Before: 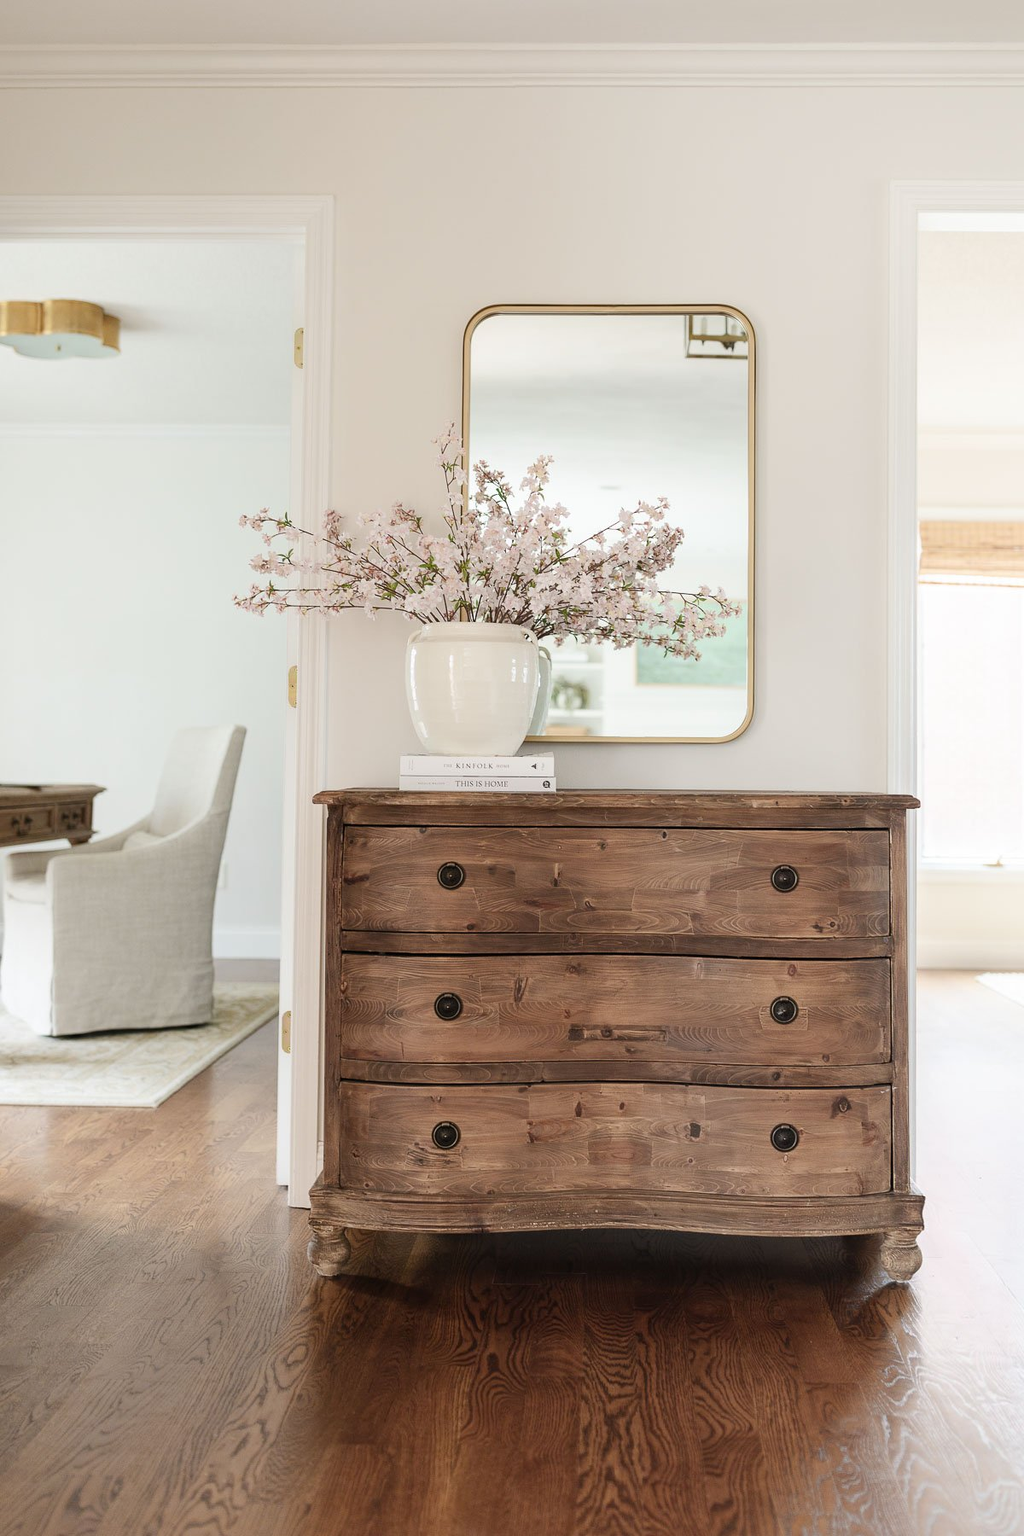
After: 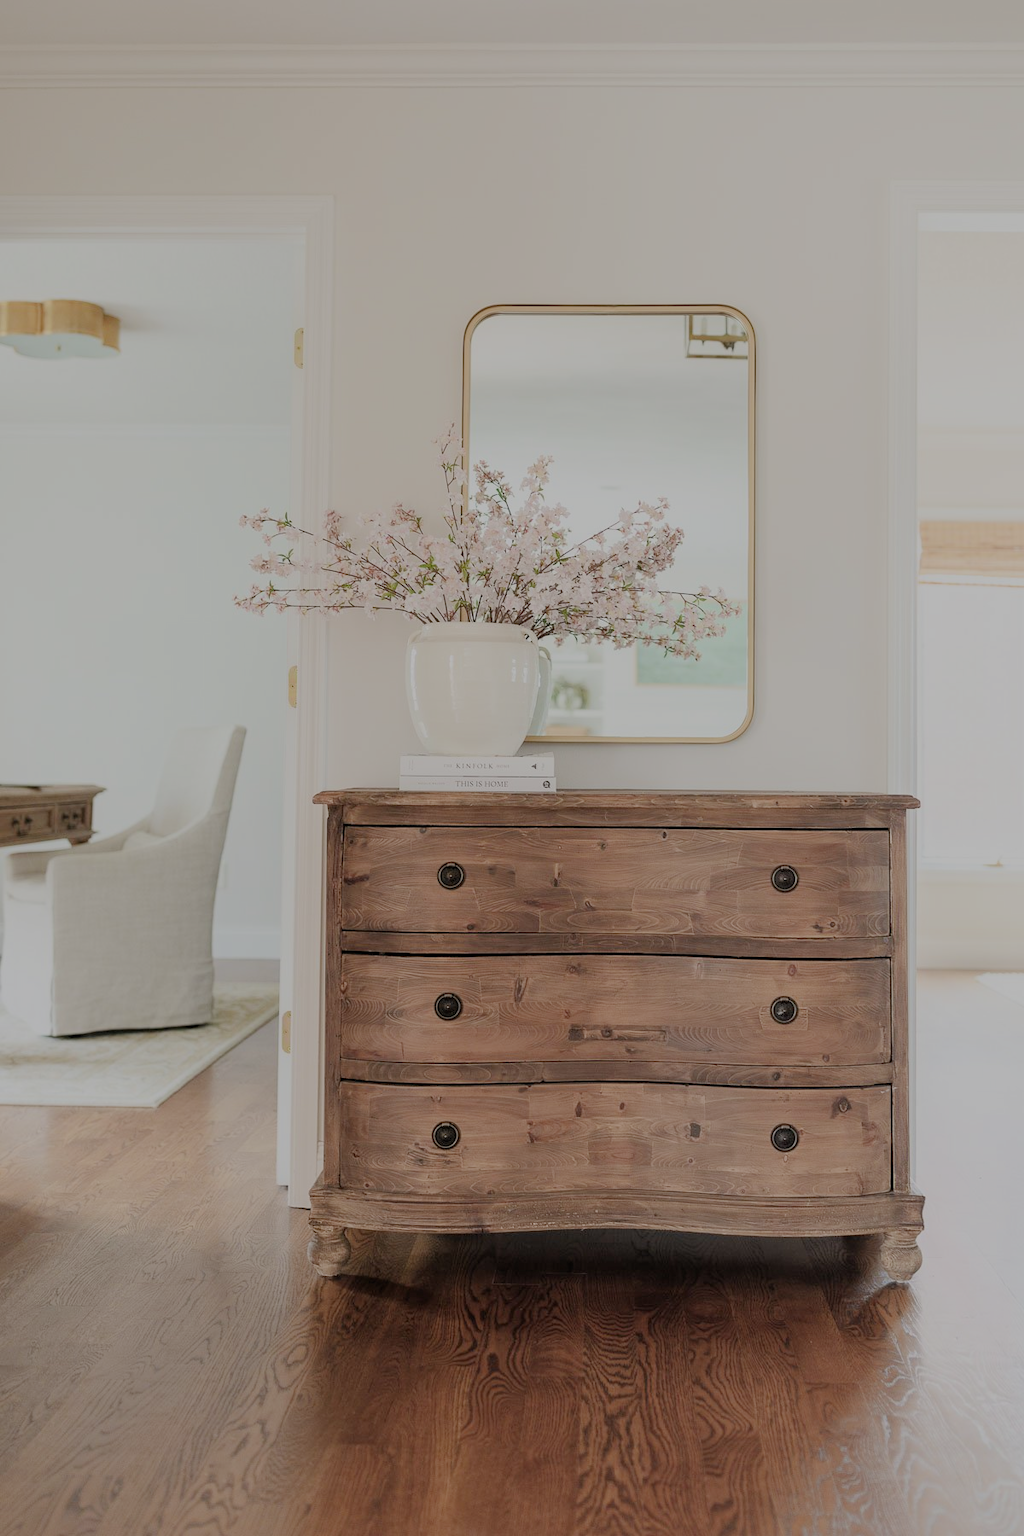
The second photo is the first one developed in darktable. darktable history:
filmic rgb: middle gray luminance 2.67%, black relative exposure -9.92 EV, white relative exposure 6.99 EV, dynamic range scaling 9.4%, target black luminance 0%, hardness 3.19, latitude 44.14%, contrast 0.669, highlights saturation mix 4.62%, shadows ↔ highlights balance 13.02%
